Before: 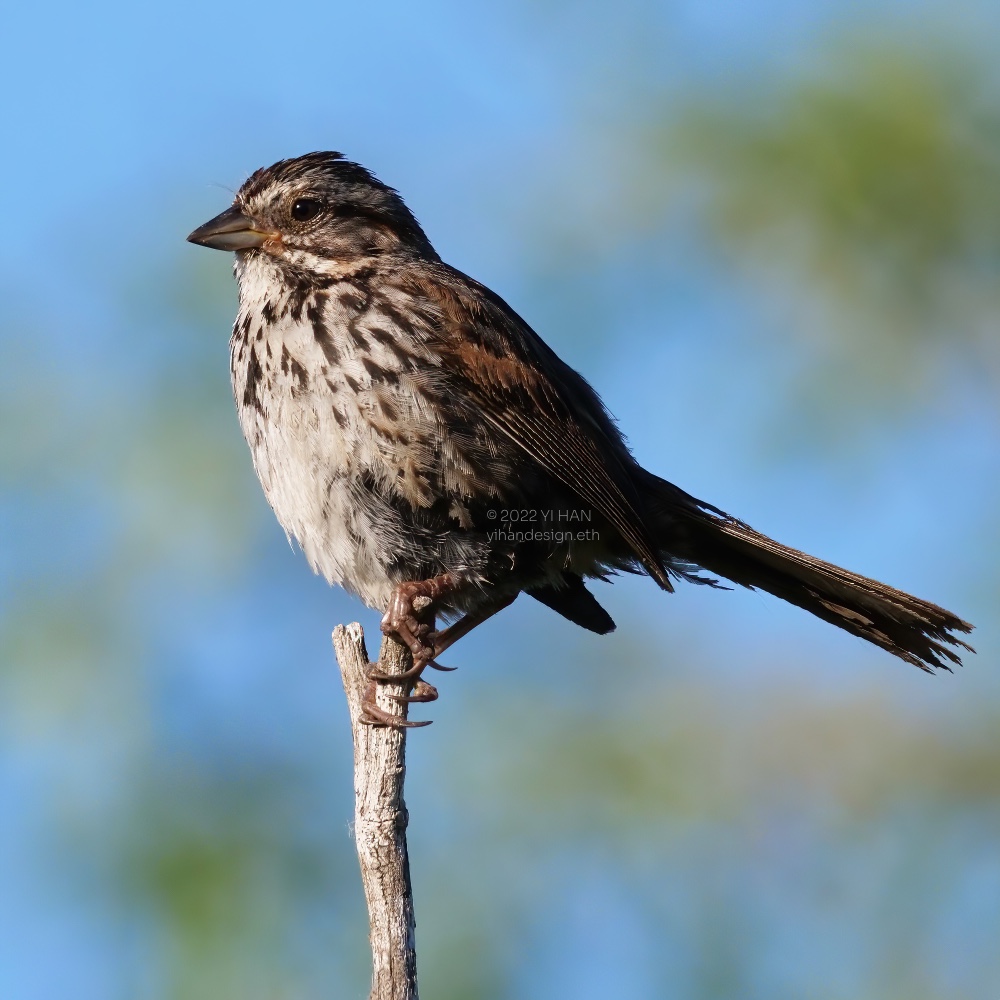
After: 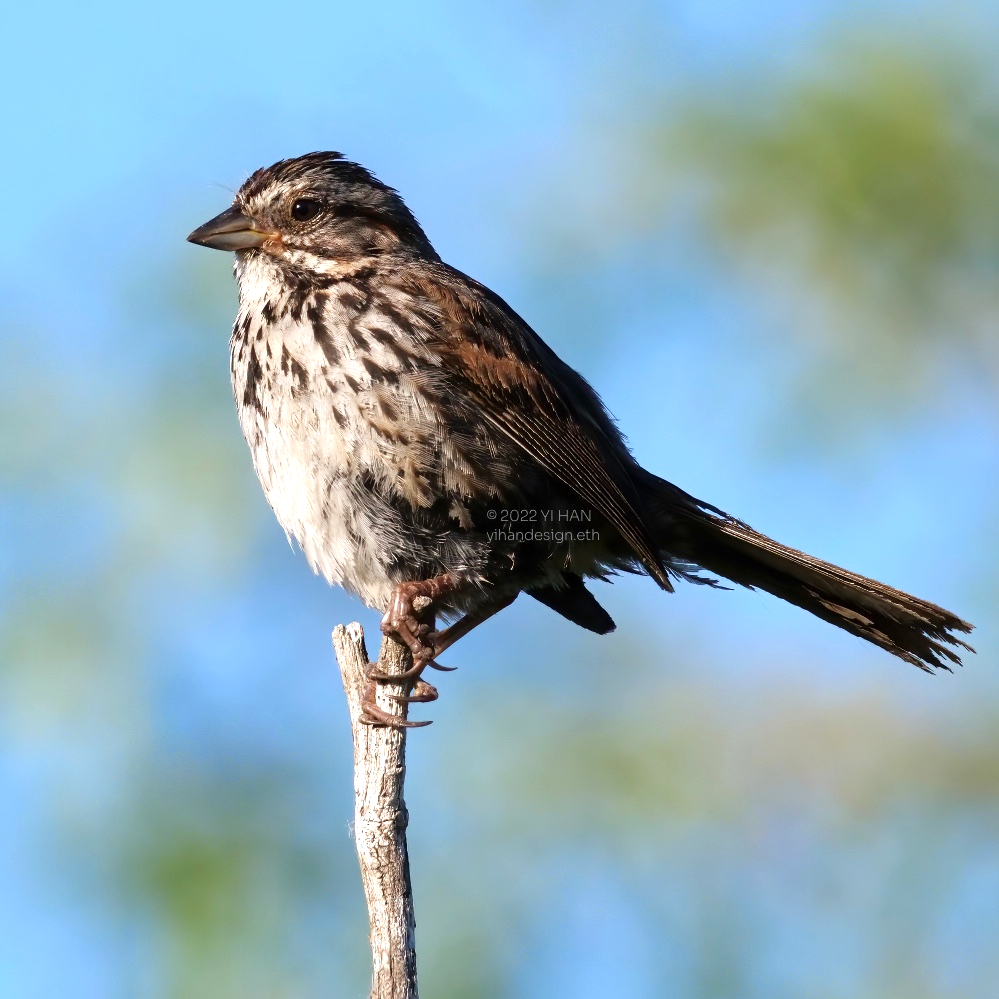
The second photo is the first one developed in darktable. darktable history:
crop: left 0.023%
exposure: black level correction 0.001, exposure 0.499 EV, compensate exposure bias true, compensate highlight preservation false
